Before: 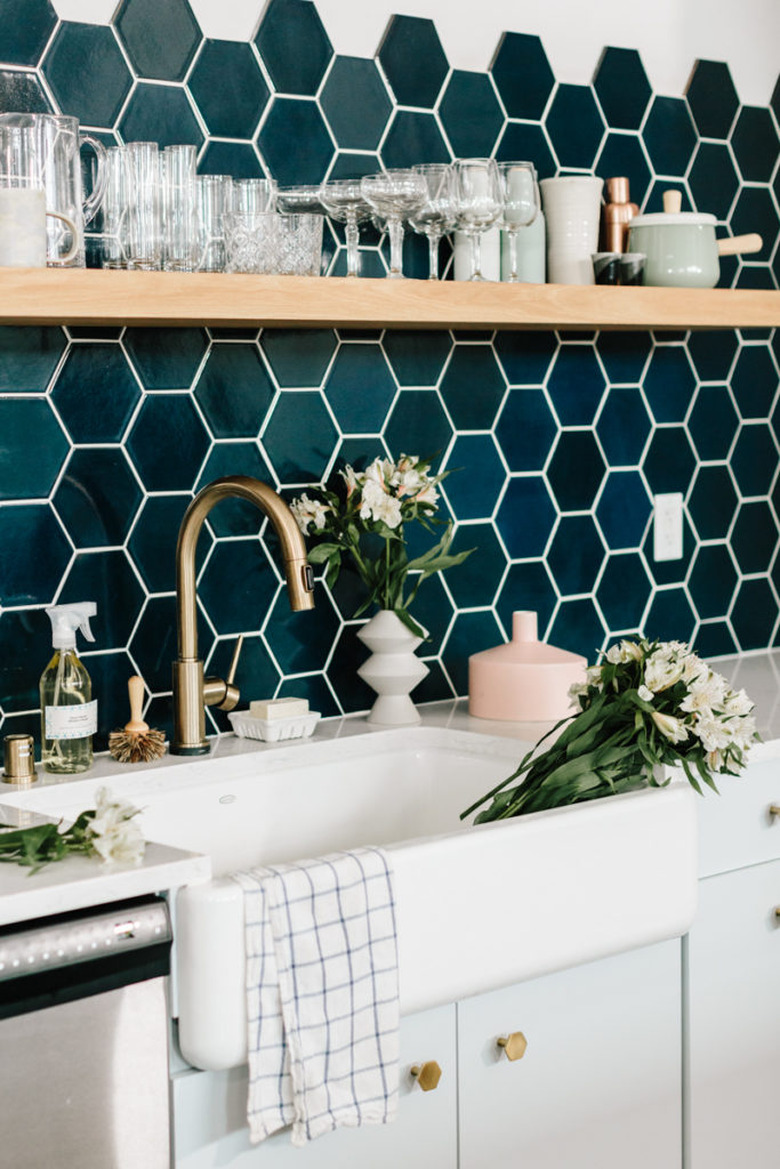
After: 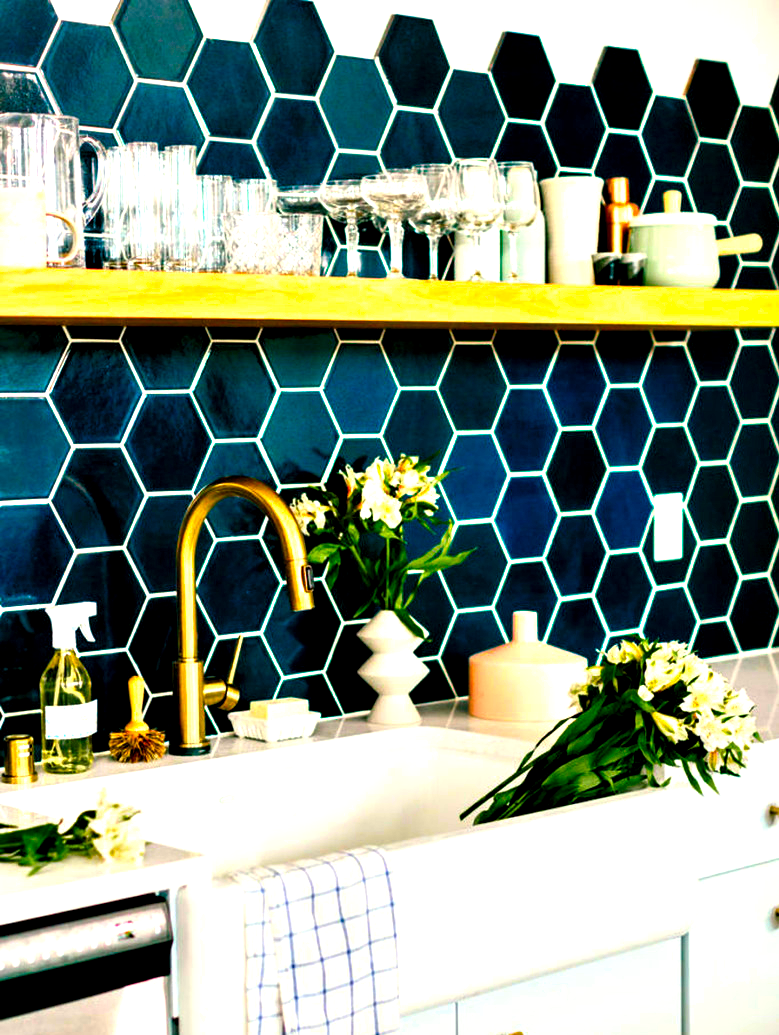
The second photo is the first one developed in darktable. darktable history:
color balance rgb: shadows lift › luminance -20.129%, highlights gain › luminance 6.046%, highlights gain › chroma 2.526%, highlights gain › hue 88.29°, shadows fall-off 298.564%, white fulcrum 1.98 EV, highlights fall-off 298.961%, linear chroma grading › global chroma 25.585%, perceptual saturation grading › global saturation 31.323%, mask middle-gray fulcrum 99.681%, global vibrance 20%, contrast gray fulcrum 38.331%
exposure: exposure 0.563 EV, compensate highlight preservation false
color correction: highlights b* -0.018, saturation 1.32
crop and rotate: top 0%, bottom 11.384%
contrast brightness saturation: saturation 0.18
contrast equalizer: octaves 7, y [[0.6 ×6], [0.55 ×6], [0 ×6], [0 ×6], [0 ×6]]
tone curve: curves: ch0 [(0, 0) (0.003, 0.003) (0.011, 0.011) (0.025, 0.025) (0.044, 0.045) (0.069, 0.07) (0.1, 0.101) (0.136, 0.138) (0.177, 0.18) (0.224, 0.228) (0.277, 0.281) (0.335, 0.34) (0.399, 0.405) (0.468, 0.475) (0.543, 0.551) (0.623, 0.633) (0.709, 0.72) (0.801, 0.813) (0.898, 0.907) (1, 1)]
